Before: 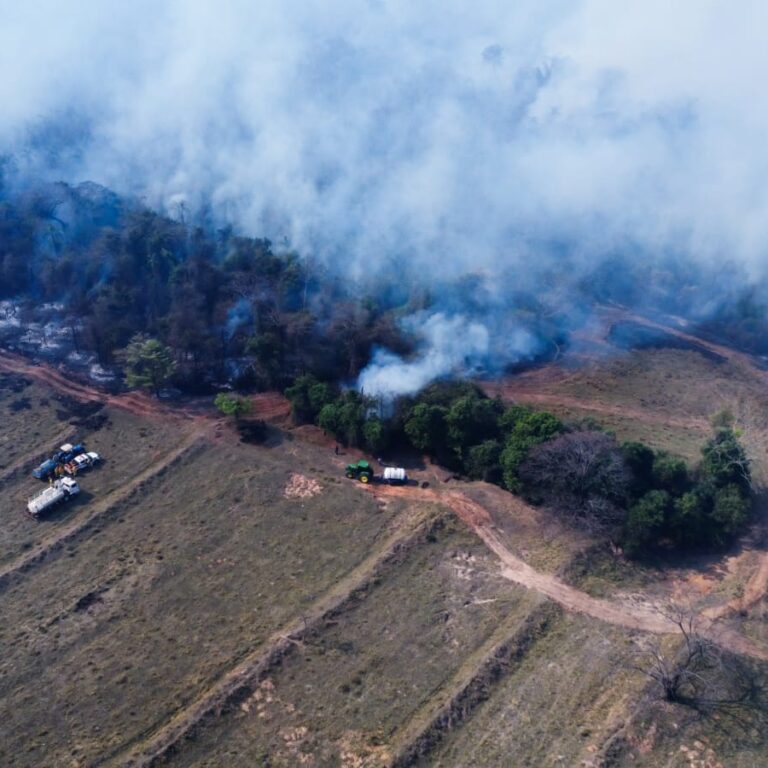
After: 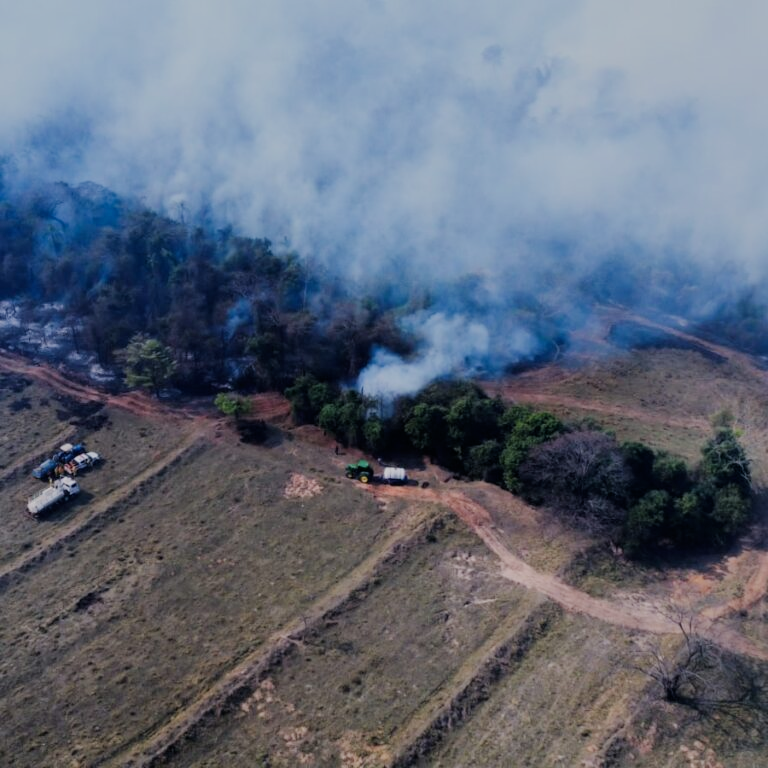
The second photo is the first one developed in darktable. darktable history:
filmic rgb: black relative exposure -7.65 EV, white relative exposure 4.56 EV, hardness 3.61
shadows and highlights: shadows -20, white point adjustment -2, highlights -35
